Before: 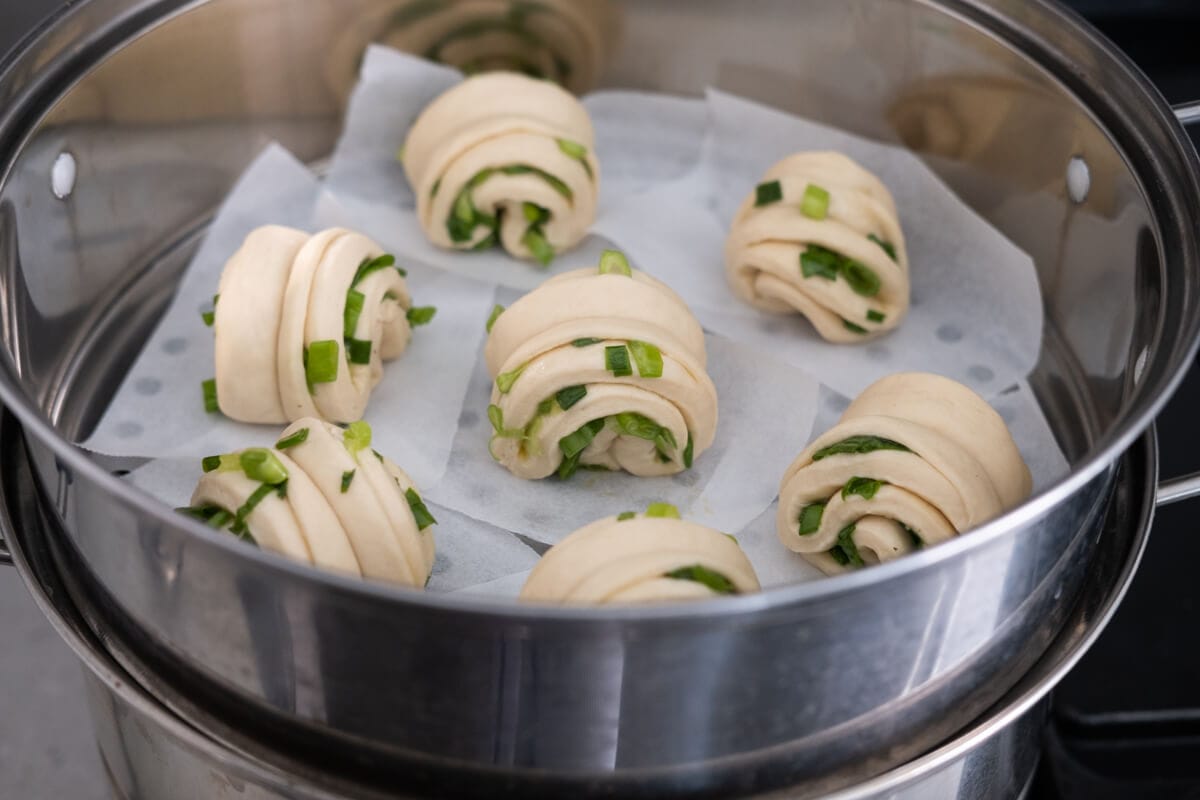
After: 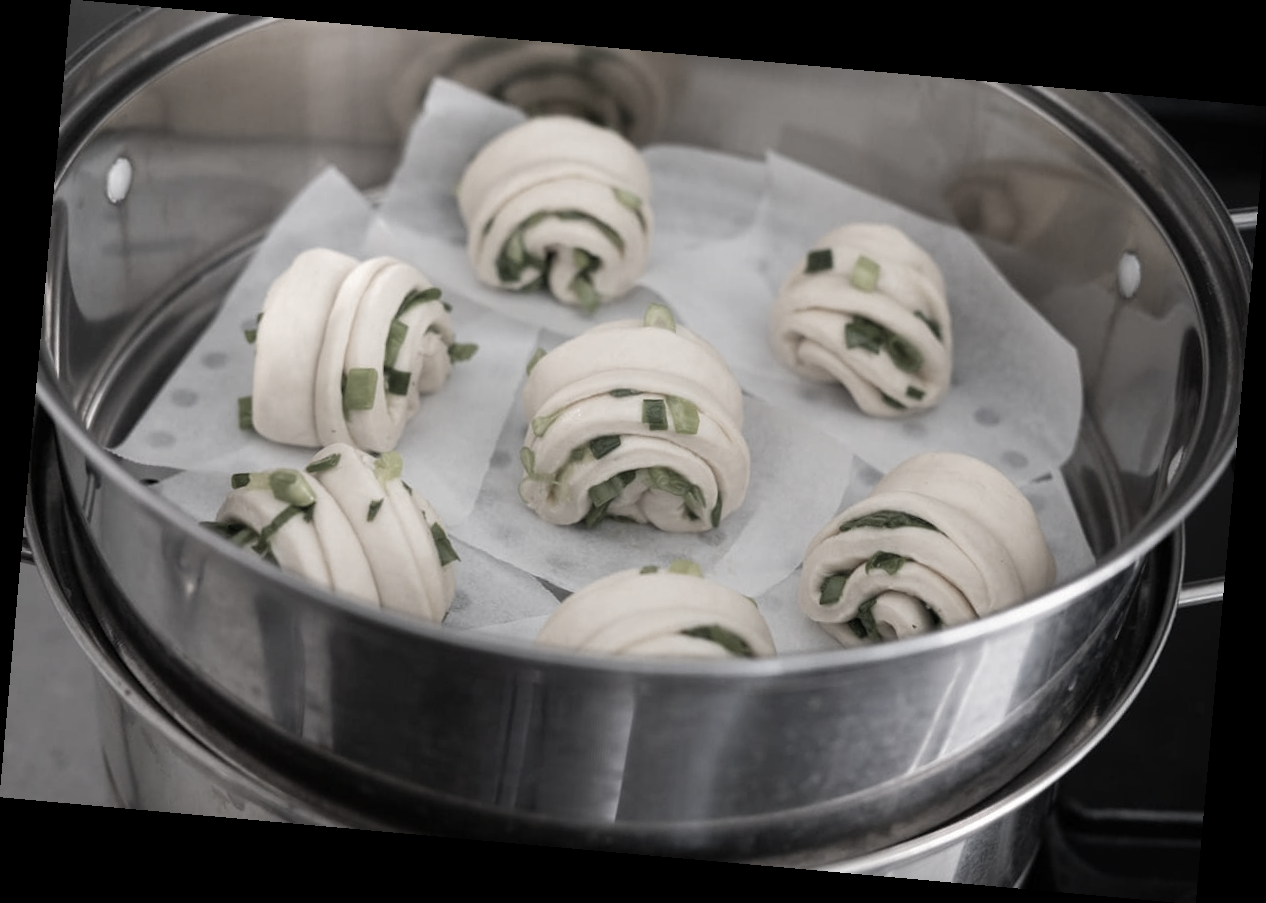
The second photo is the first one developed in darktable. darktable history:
white balance: red 1.009, blue 0.985
color correction: saturation 0.3
rotate and perspective: rotation 5.12°, automatic cropping off
